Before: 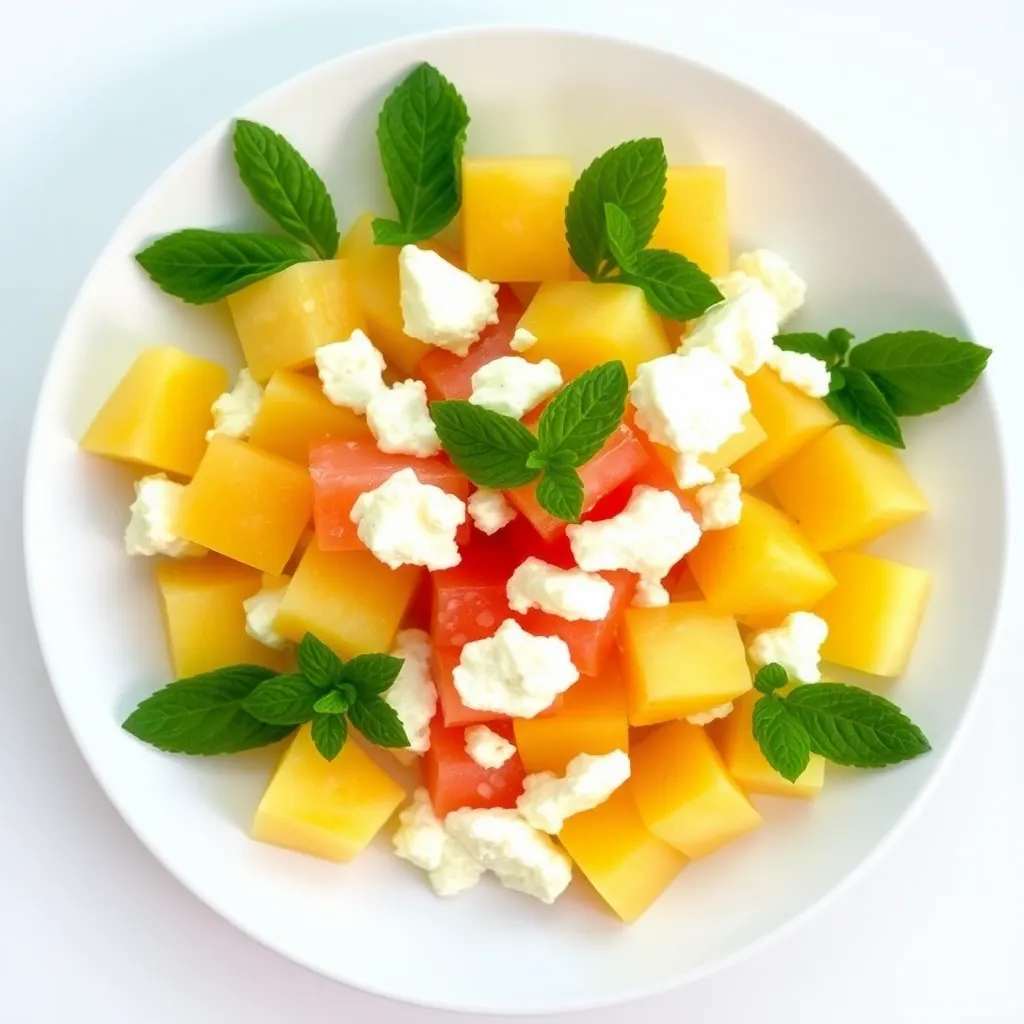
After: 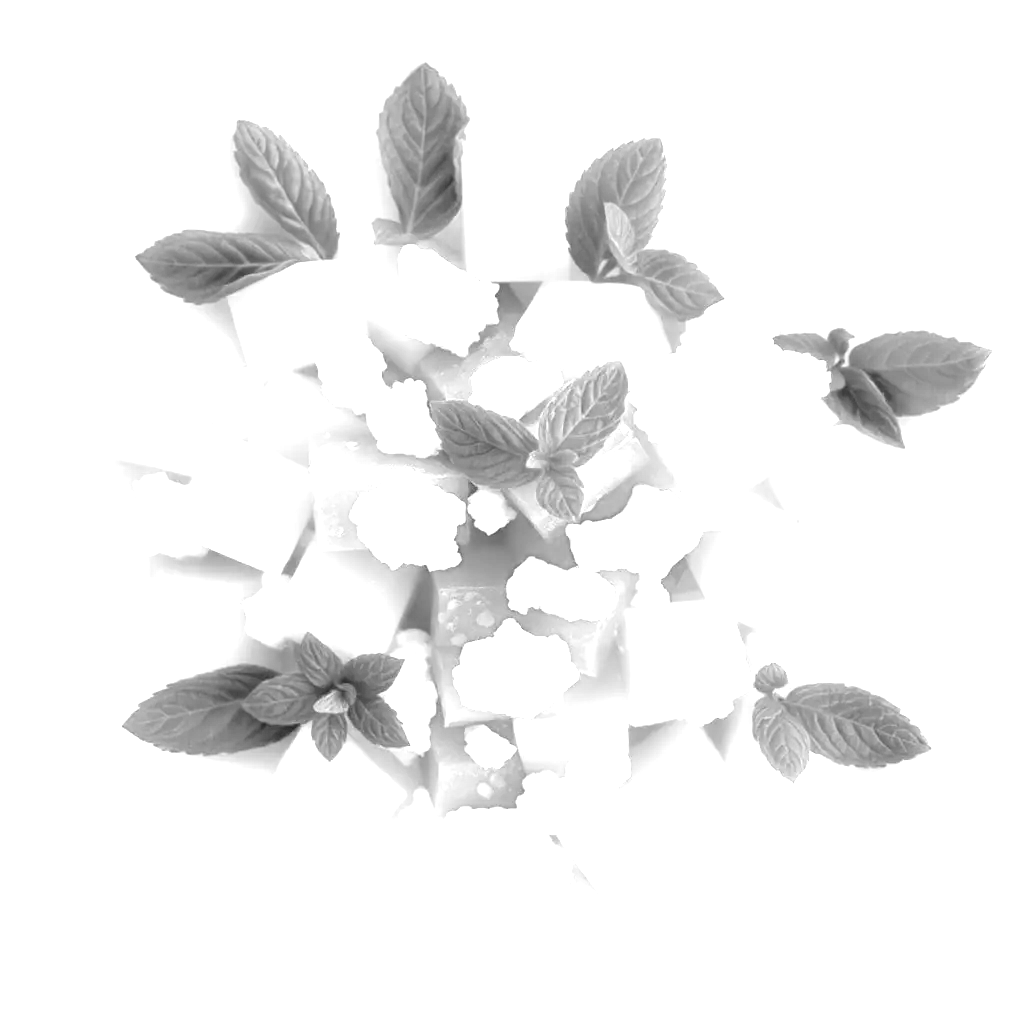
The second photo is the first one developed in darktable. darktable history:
color correction: highlights a* 3.84, highlights b* 5.07
monochrome: a 30.25, b 92.03
exposure: black level correction 0.016, exposure 1.774 EV, compensate highlight preservation false
color balance rgb: perceptual saturation grading › global saturation 30%, global vibrance 20%
